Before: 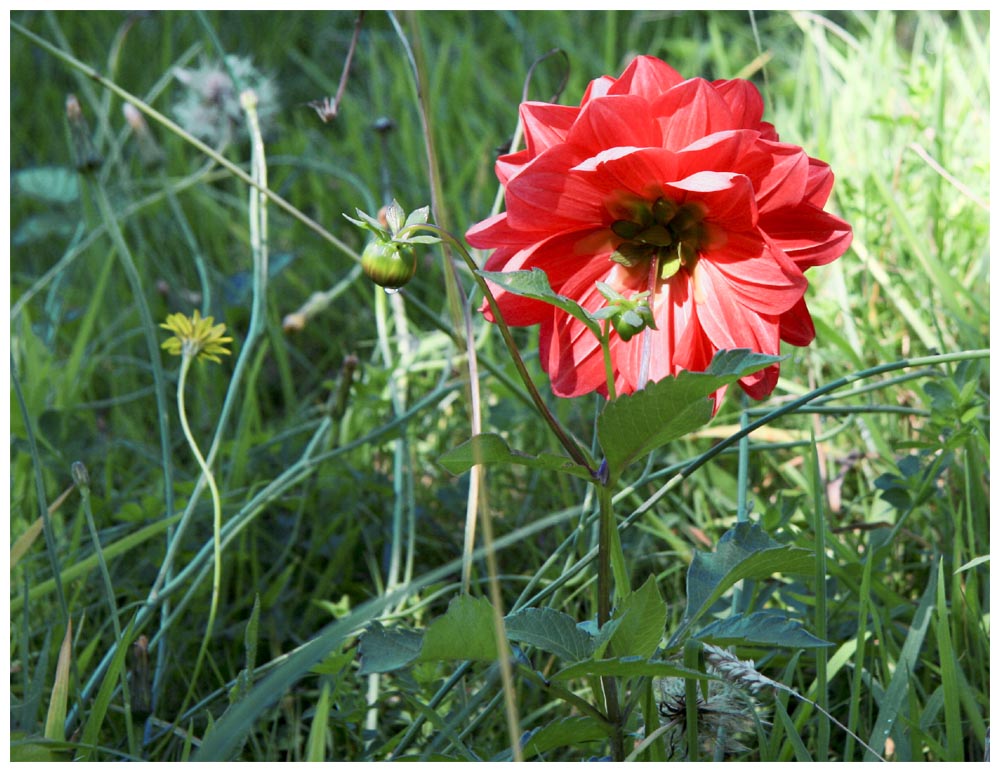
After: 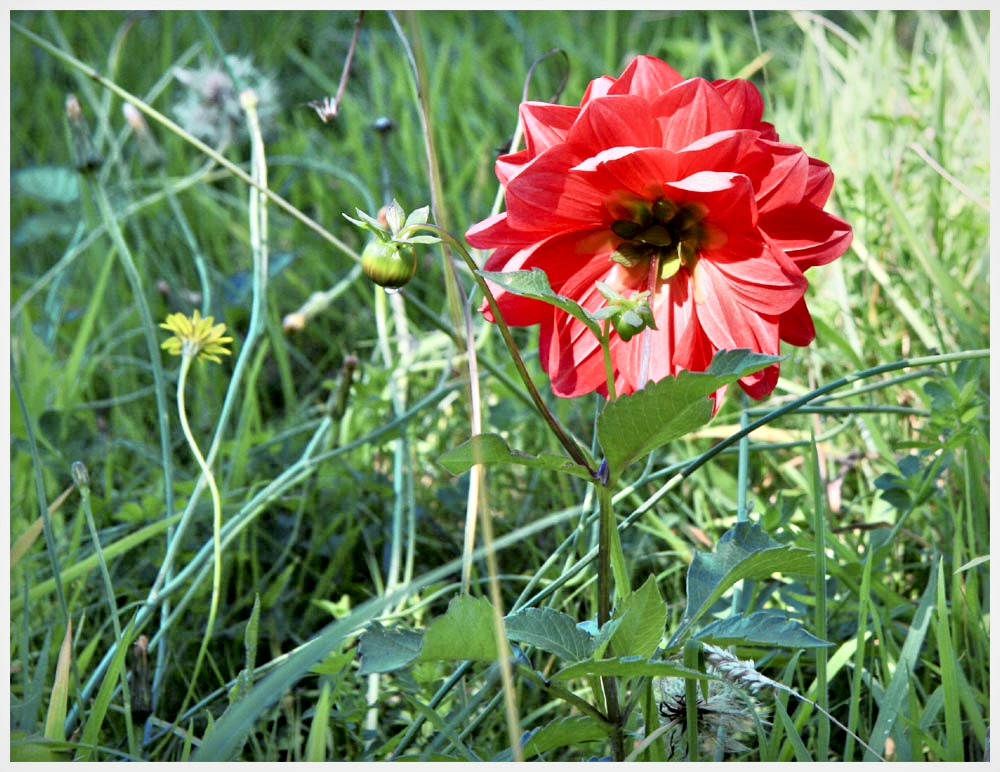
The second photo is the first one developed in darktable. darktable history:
local contrast: mode bilateral grid, contrast 25, coarseness 60, detail 151%, midtone range 0.2
exposure: exposure -0.36 EV, compensate highlight preservation false
tone equalizer: -7 EV 0.15 EV, -6 EV 0.6 EV, -5 EV 1.15 EV, -4 EV 1.33 EV, -3 EV 1.15 EV, -2 EV 0.6 EV, -1 EV 0.15 EV, mask exposure compensation -0.5 EV
